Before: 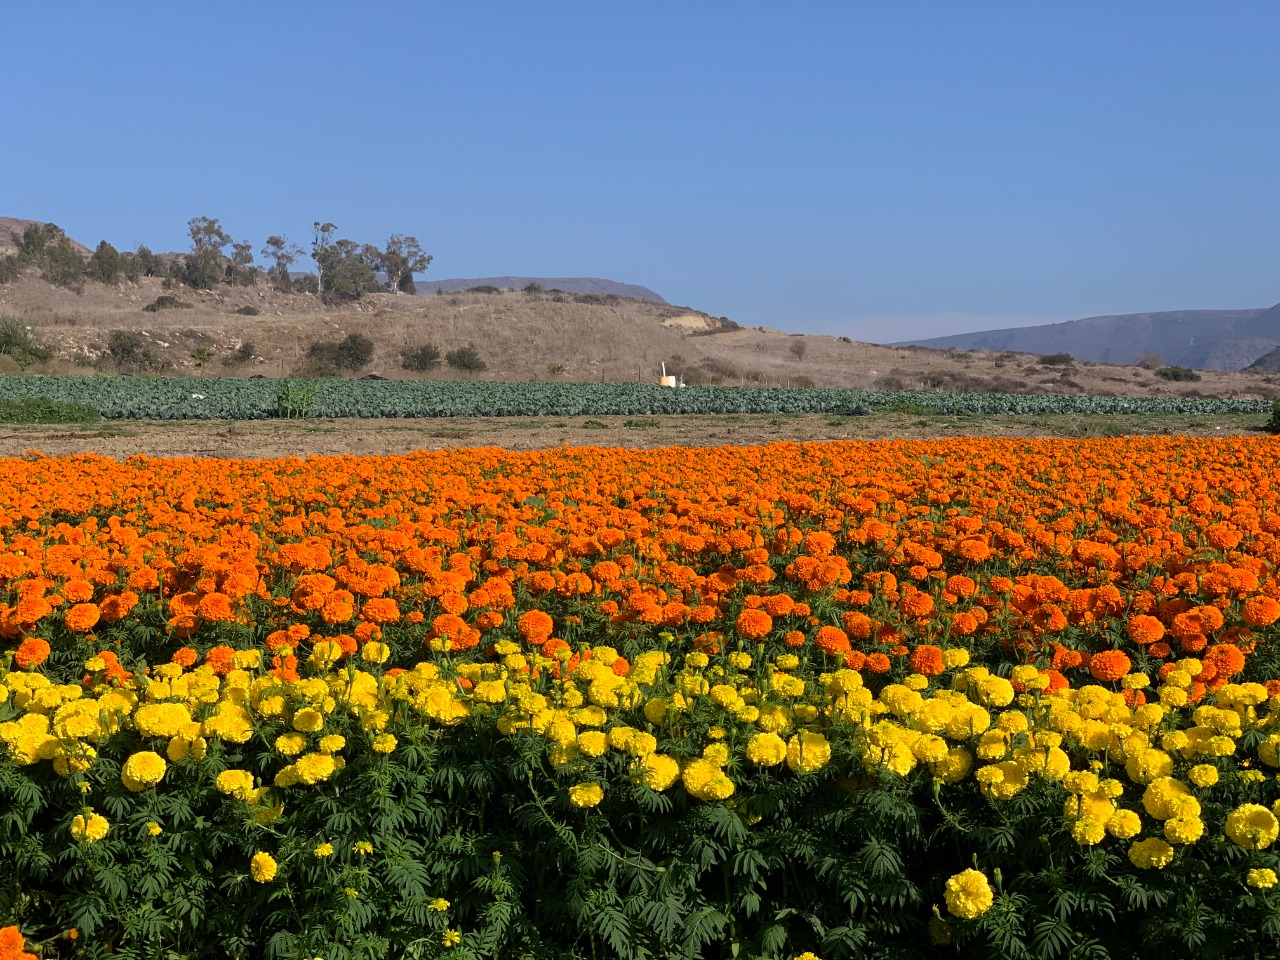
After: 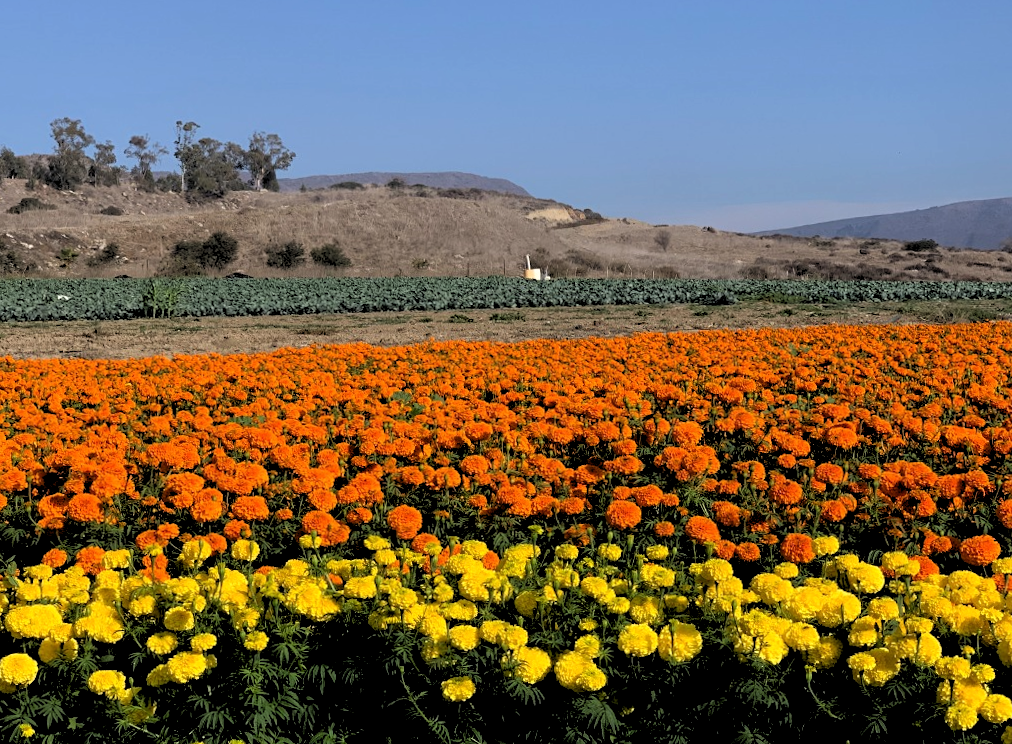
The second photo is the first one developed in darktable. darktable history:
rgb levels: levels [[0.034, 0.472, 0.904], [0, 0.5, 1], [0, 0.5, 1]]
exposure: compensate highlight preservation false
rotate and perspective: rotation -1°, crop left 0.011, crop right 0.989, crop top 0.025, crop bottom 0.975
crop and rotate: left 10.071%, top 10.071%, right 10.02%, bottom 10.02%
